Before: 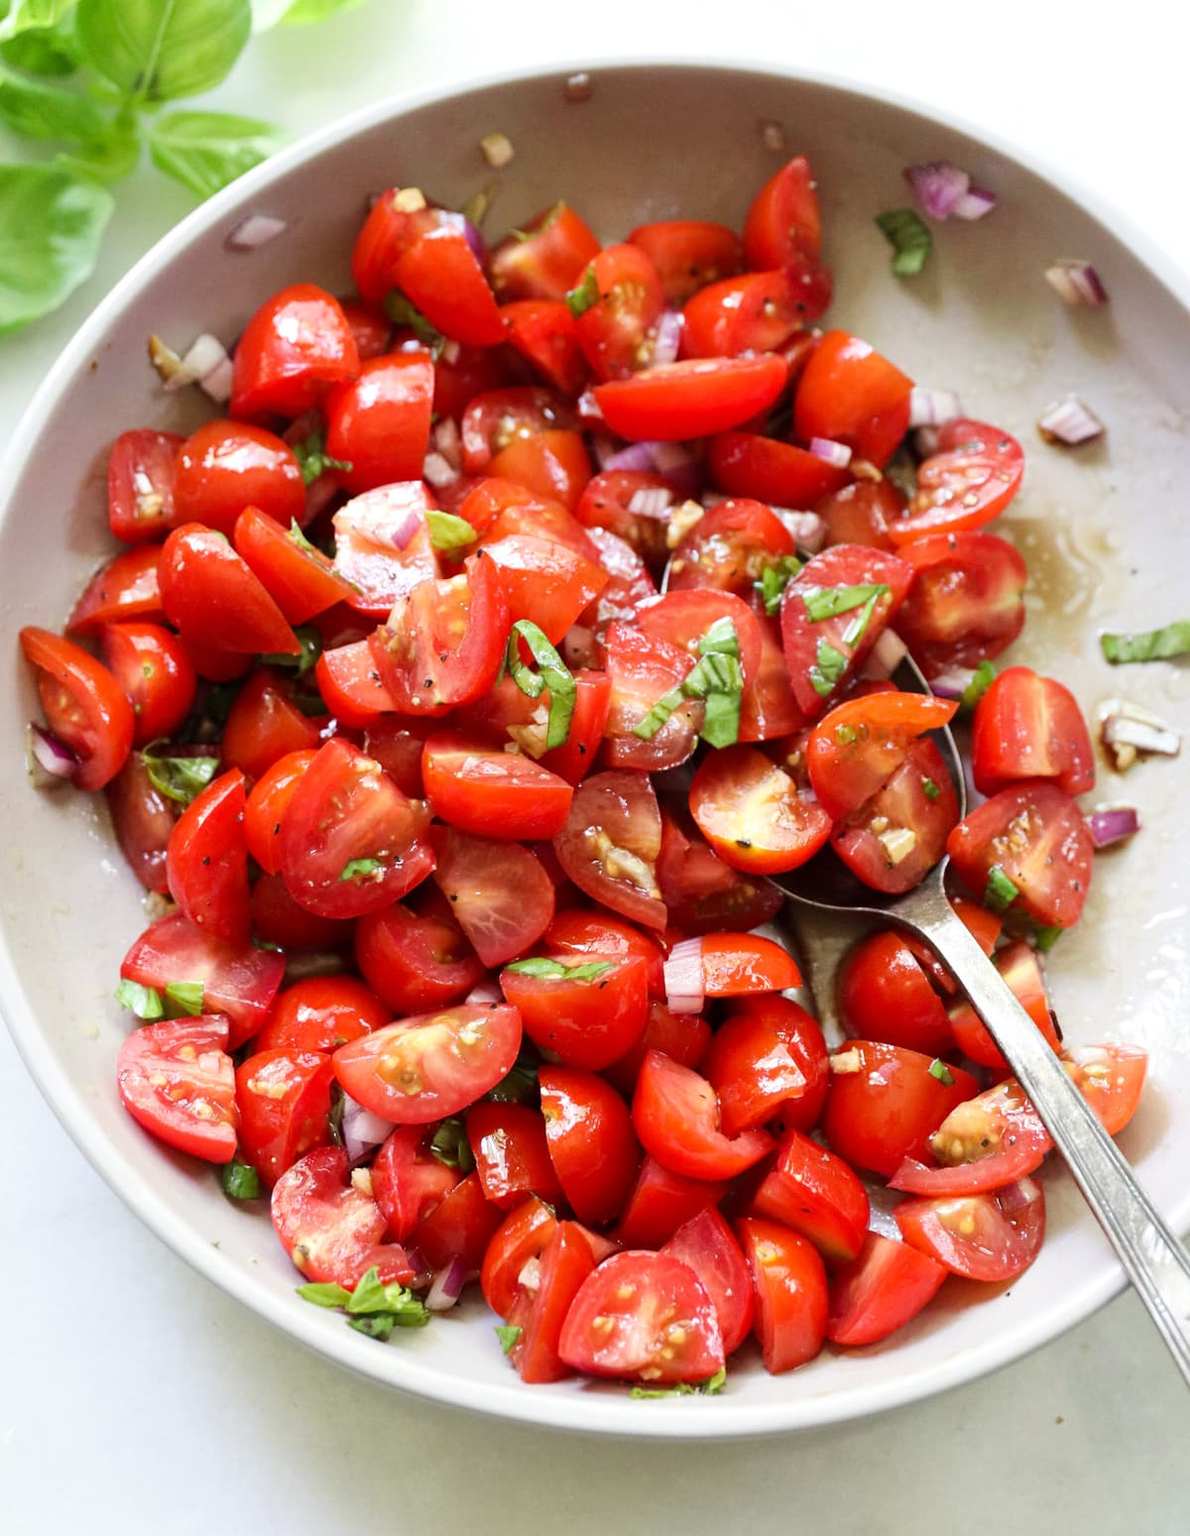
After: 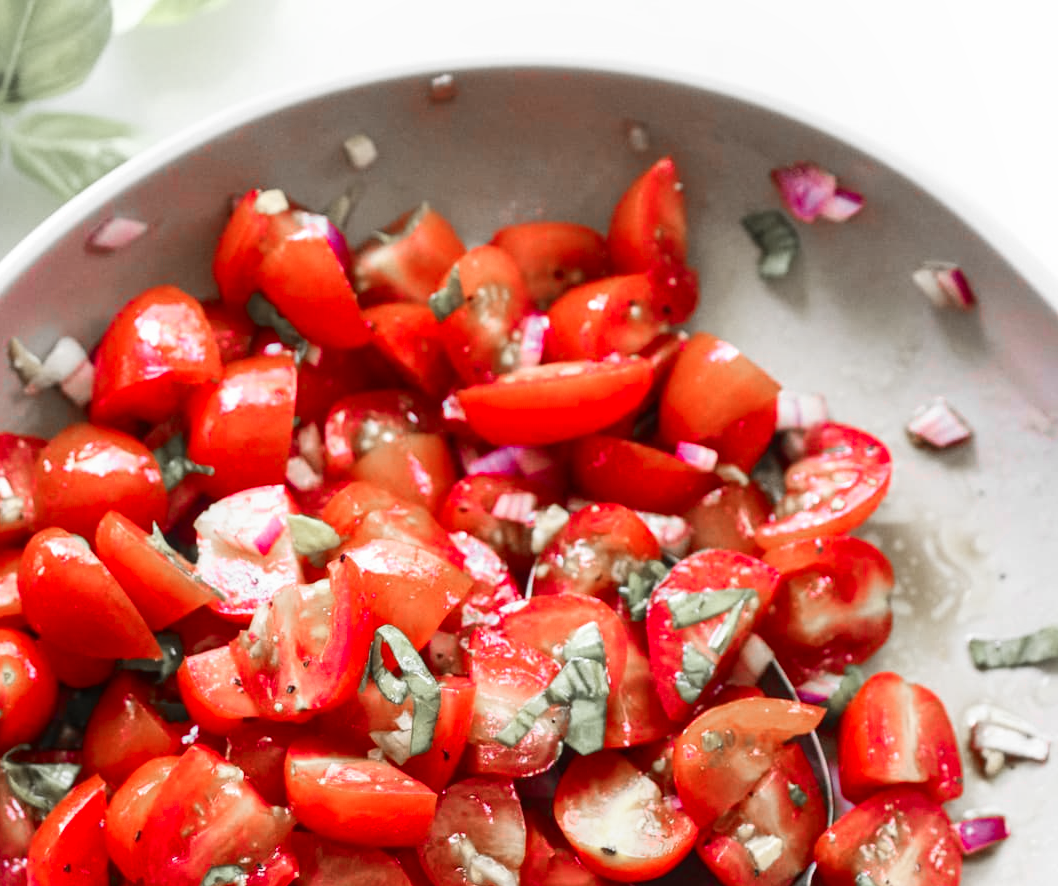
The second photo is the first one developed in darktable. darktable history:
color zones: curves: ch1 [(0, 0.831) (0.08, 0.771) (0.157, 0.268) (0.241, 0.207) (0.562, -0.005) (0.714, -0.013) (0.876, 0.01) (1, 0.831)]
shadows and highlights: shadows 29.61, highlights -30.47, low approximation 0.01, soften with gaussian
crop and rotate: left 11.812%, bottom 42.776%
contrast brightness saturation: contrast 0.15, brightness 0.05
local contrast: detail 110%
